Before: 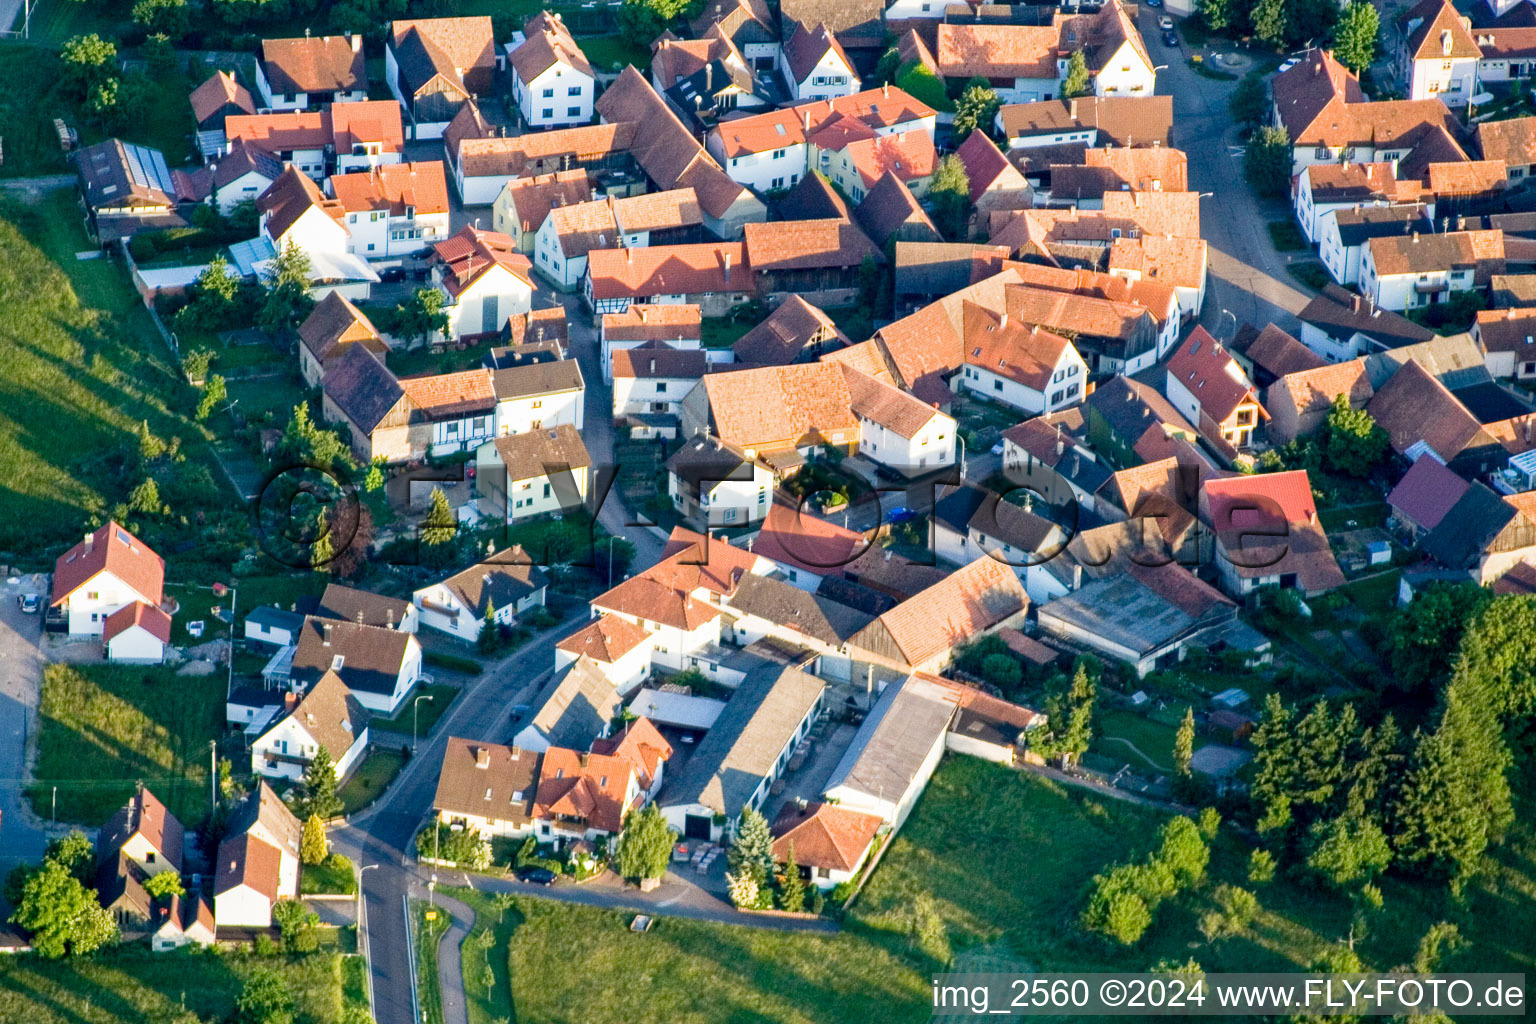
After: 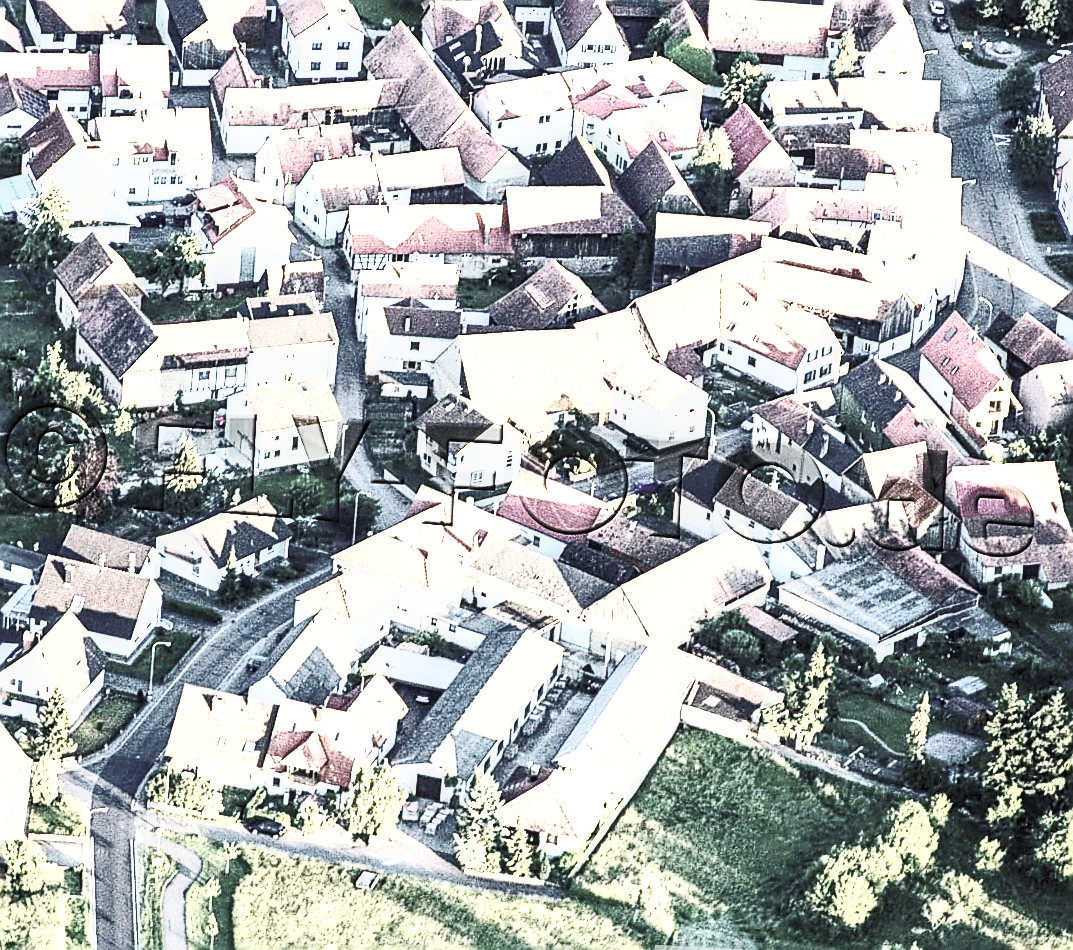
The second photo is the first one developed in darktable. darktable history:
crop and rotate: angle -2.96°, left 13.951%, top 0.018%, right 10.841%, bottom 0.072%
sharpen: radius 1.692, amount 1.305
base curve: curves: ch0 [(0, 0) (0.028, 0.03) (0.121, 0.232) (0.46, 0.748) (0.859, 0.968) (1, 1)], preserve colors none
contrast brightness saturation: contrast 0.569, brightness 0.57, saturation -0.347
color correction: highlights a* -0.182, highlights b* -0.115
color zones: curves: ch0 [(0, 0.6) (0.129, 0.585) (0.193, 0.596) (0.429, 0.5) (0.571, 0.5) (0.714, 0.5) (0.857, 0.5) (1, 0.6)]; ch1 [(0, 0.453) (0.112, 0.245) (0.213, 0.252) (0.429, 0.233) (0.571, 0.231) (0.683, 0.242) (0.857, 0.296) (1, 0.453)]
local contrast: on, module defaults
